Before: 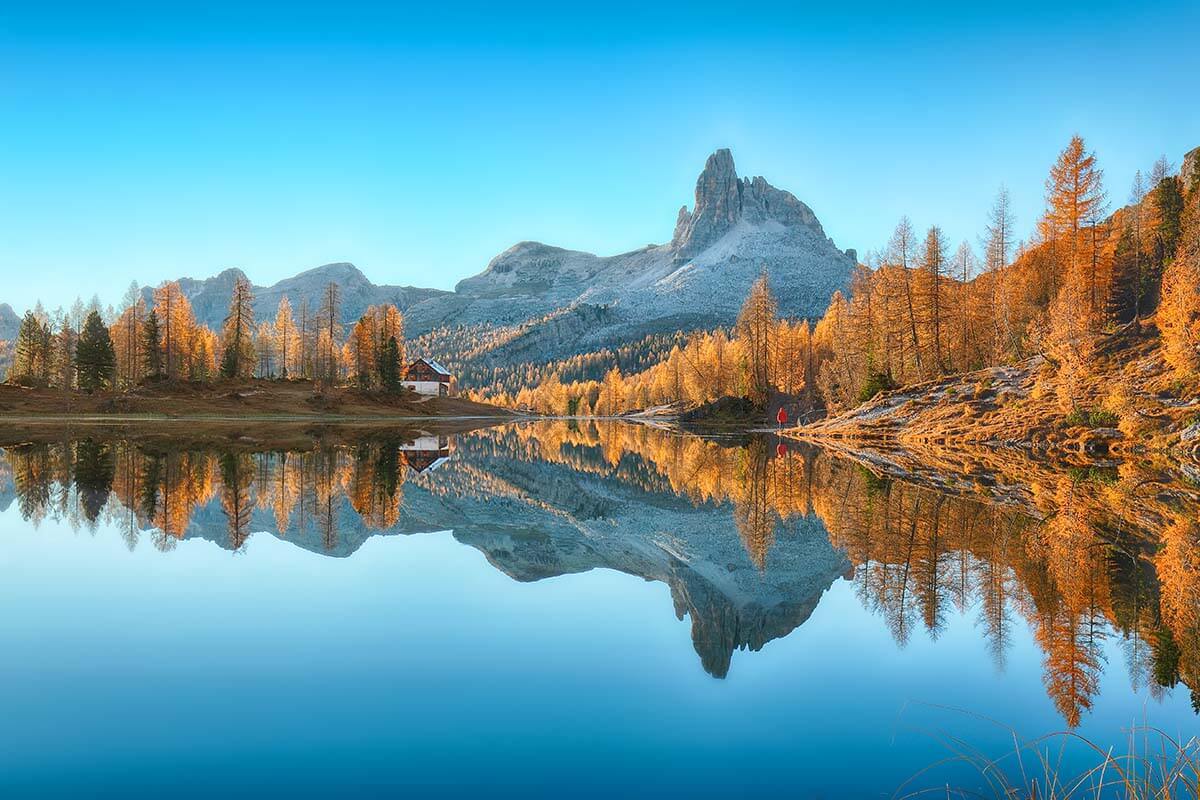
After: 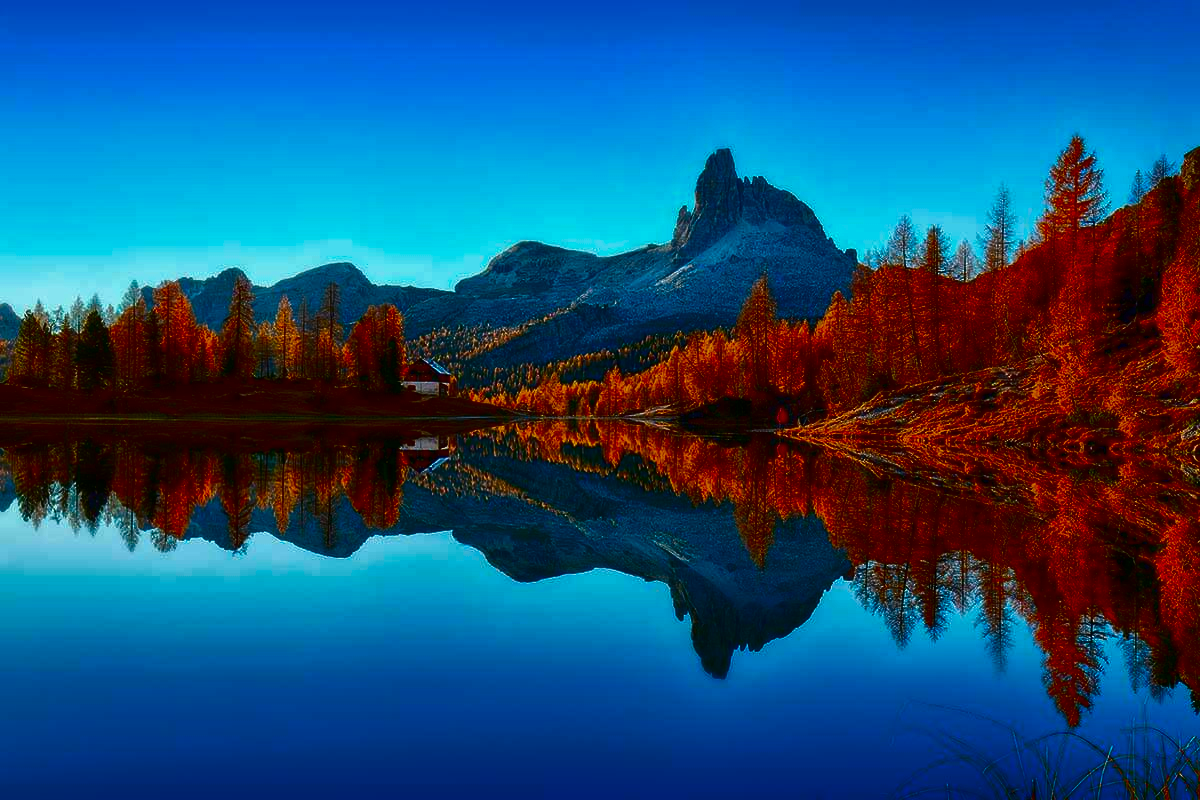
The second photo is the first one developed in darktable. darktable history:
contrast brightness saturation: brightness -0.981, saturation 0.994
